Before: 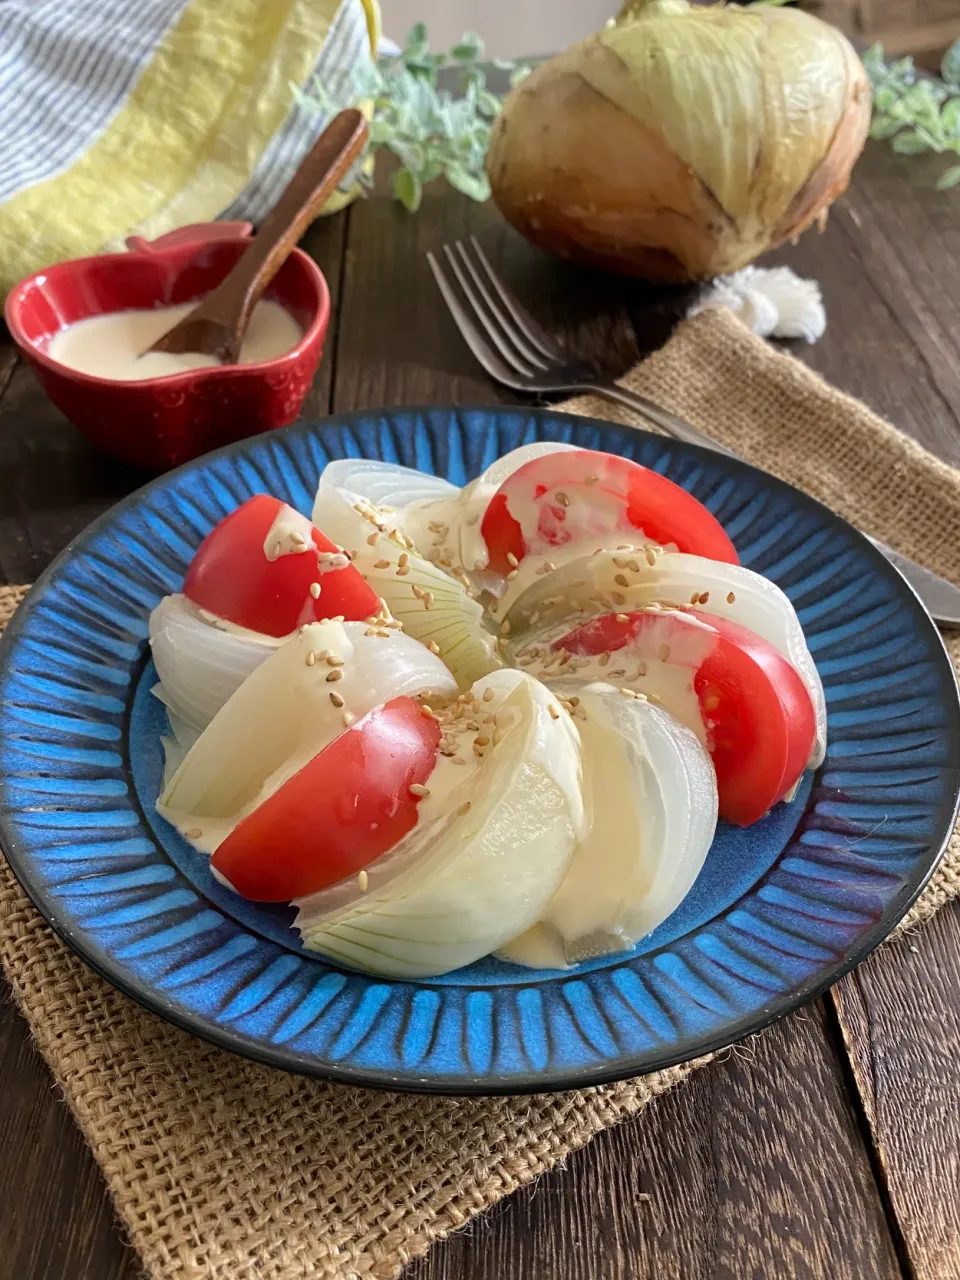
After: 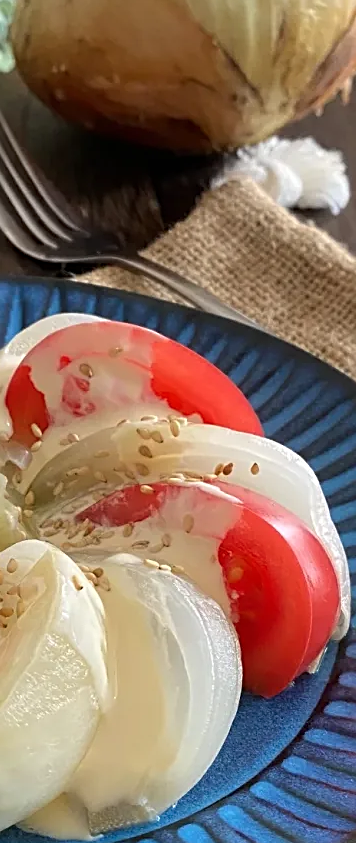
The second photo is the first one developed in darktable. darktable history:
crop and rotate: left 49.634%, top 10.135%, right 13.246%, bottom 23.982%
sharpen: amount 0.498
tone equalizer: on, module defaults
